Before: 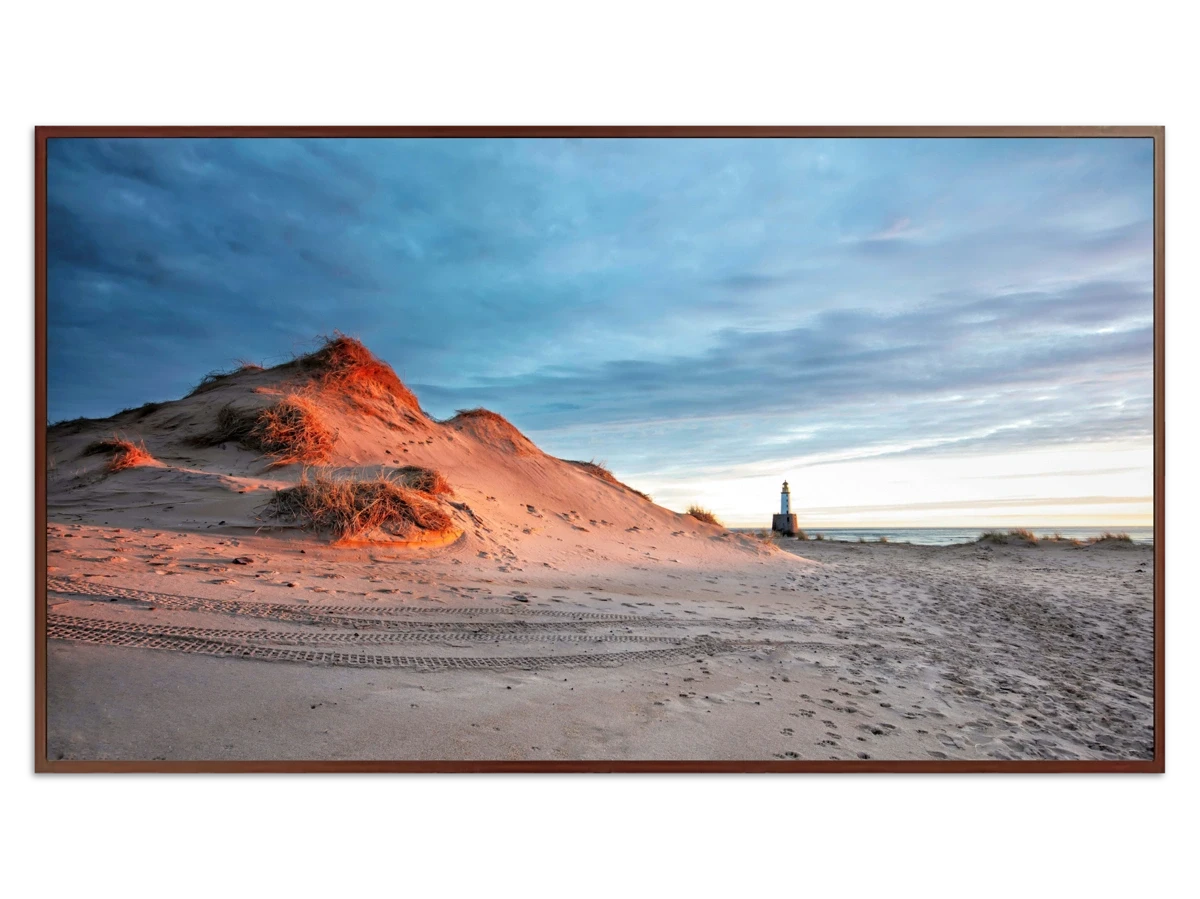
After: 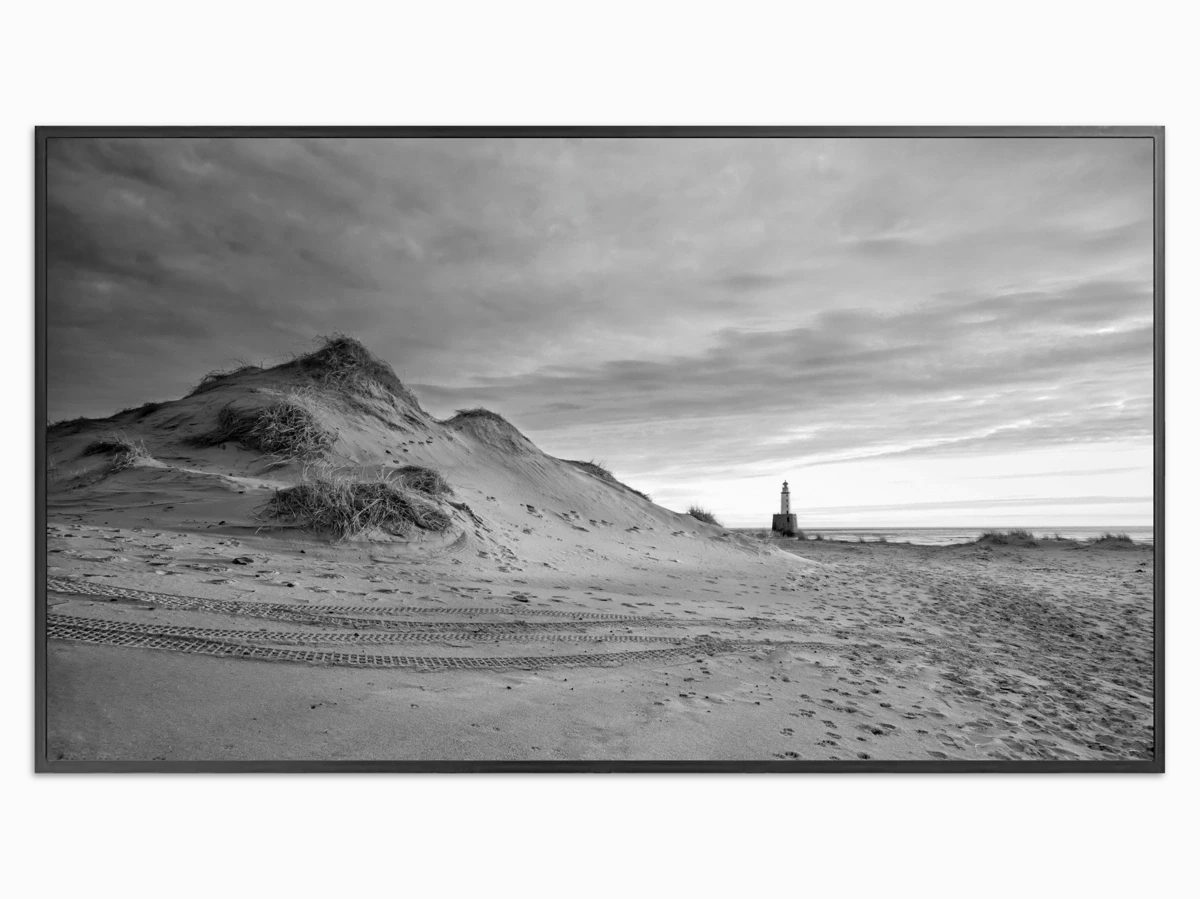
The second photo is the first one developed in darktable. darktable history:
tone curve: curves: ch0 [(0, 0) (0.003, 0.022) (0.011, 0.027) (0.025, 0.038) (0.044, 0.056) (0.069, 0.081) (0.1, 0.11) (0.136, 0.145) (0.177, 0.185) (0.224, 0.229) (0.277, 0.278) (0.335, 0.335) (0.399, 0.399) (0.468, 0.468) (0.543, 0.543) (0.623, 0.623) (0.709, 0.705) (0.801, 0.793) (0.898, 0.887) (1, 1)], preserve colors none
color look up table: target L [93.28, 93.51, 78.8, 79.52, 74.78, 59.79, 59.79, 34.03, 11.26, 200.73, 87.41, 89.88, 68.12, 60.56, 66.62, 57.09, 48.84, 25.32, 36.99, 24.87, 48.84, 28.27, 13.71, 30.01, 13.71, 84.91, 71.47, 57.09, 64.74, 52.01, 26.8, 44.41, 39.49, 22.62, 40.73, 40.73, 30.01, 22.16, 15.79, 5.464, 0.343, 75.52, 80.97, 79.88, 57.87, 55.93, 61.7, 36.15, 25.32], target a [0.001, 0.001, -0.001, -0.001, 0 ×7, 0.001, 0 ×9, 0.001, 0, 0.001, 0 ×6, 0.001, 0 ×5, 0.001, 0 ×12], target b [-0.008, -0.008, 0, 0.019, 0 ×5, -0.001, -0.001, -0.001, 0 ×9, -0.003, 0, -0.003, 0, -0.001, 0 ×4, -0.003, 0 ×5, -0.003, 0, -0.002, 0, 0, 0, -0.001, -0.001, 0 ×5], num patches 49
